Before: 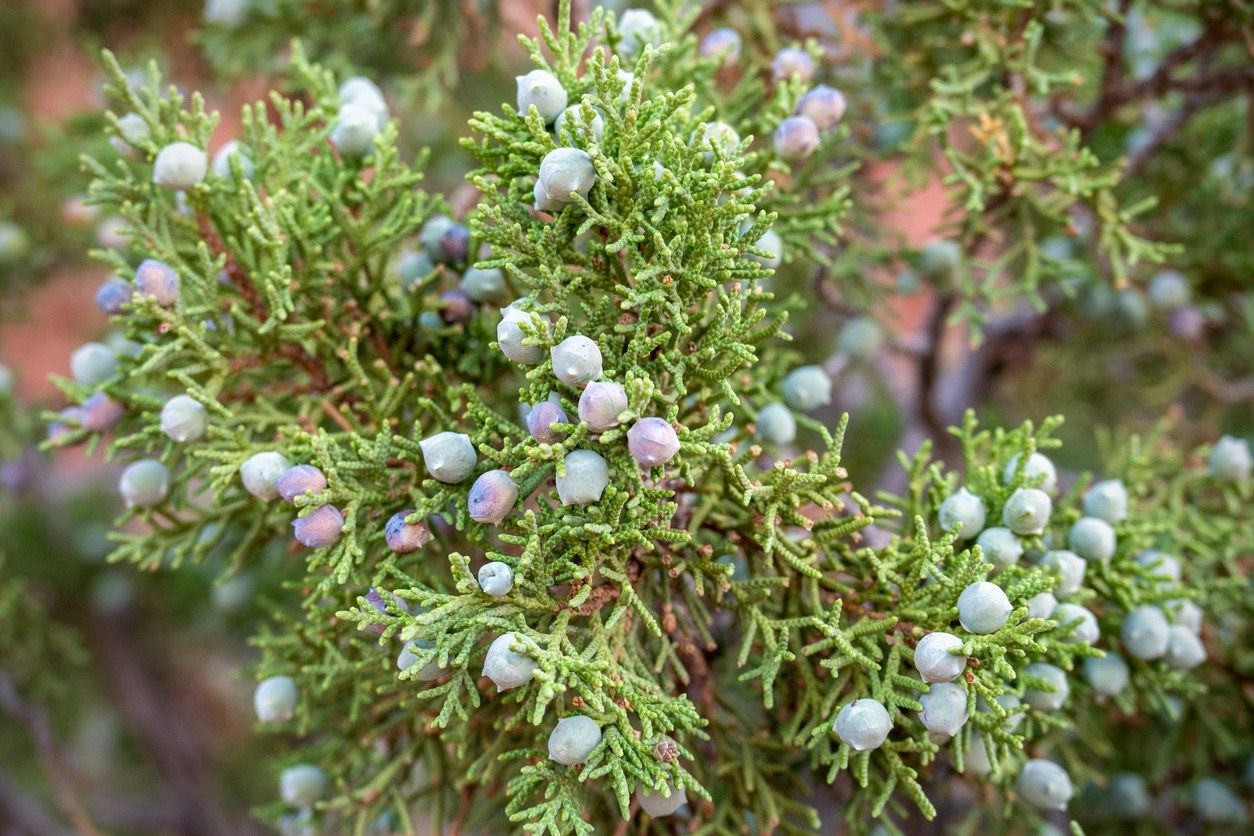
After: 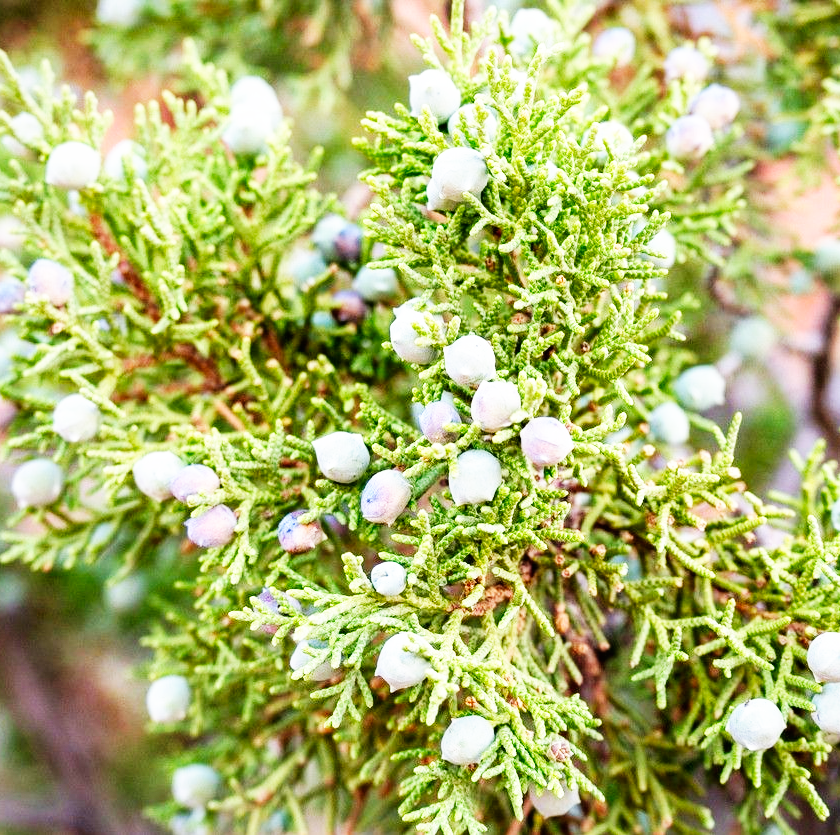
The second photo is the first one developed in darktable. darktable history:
base curve: curves: ch0 [(0, 0) (0.007, 0.004) (0.027, 0.03) (0.046, 0.07) (0.207, 0.54) (0.442, 0.872) (0.673, 0.972) (1, 1)], preserve colors none
crop and rotate: left 8.549%, right 24.417%
